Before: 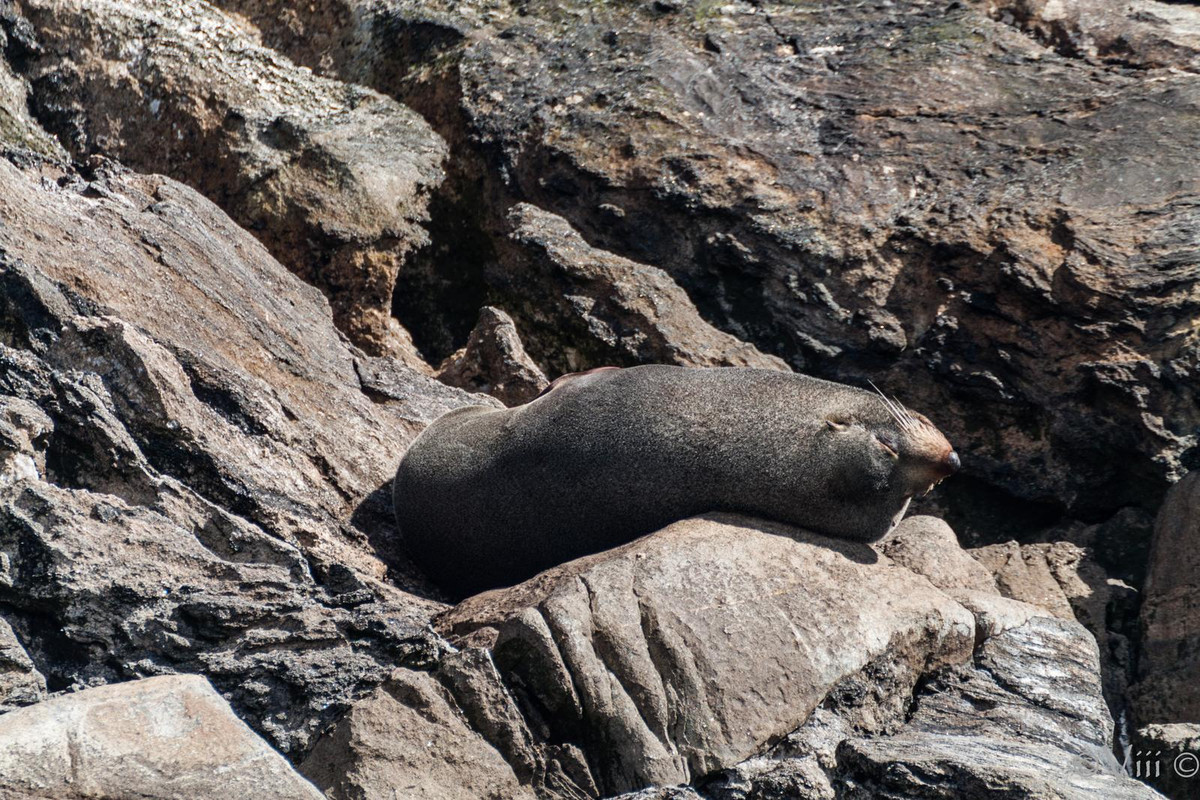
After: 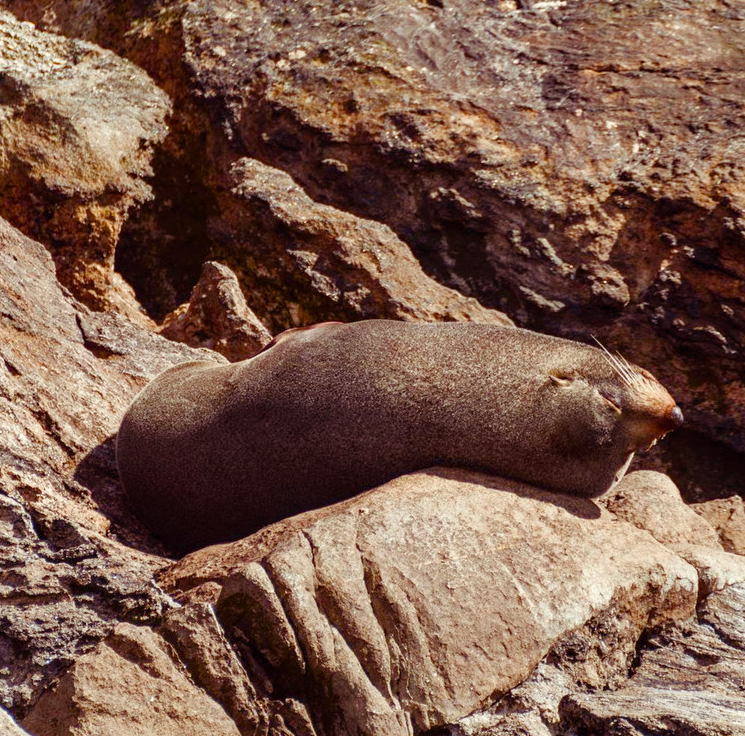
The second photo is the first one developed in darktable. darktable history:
color balance rgb: shadows lift › chroma 6.456%, shadows lift › hue 305.72°, power › luminance 9.851%, power › chroma 2.826%, power › hue 58.49°, perceptual saturation grading › global saturation 20%, perceptual saturation grading › highlights -25.109%, perceptual saturation grading › shadows 49.297%
crop and rotate: left 23.155%, top 5.628%, right 14.684%, bottom 2.287%
